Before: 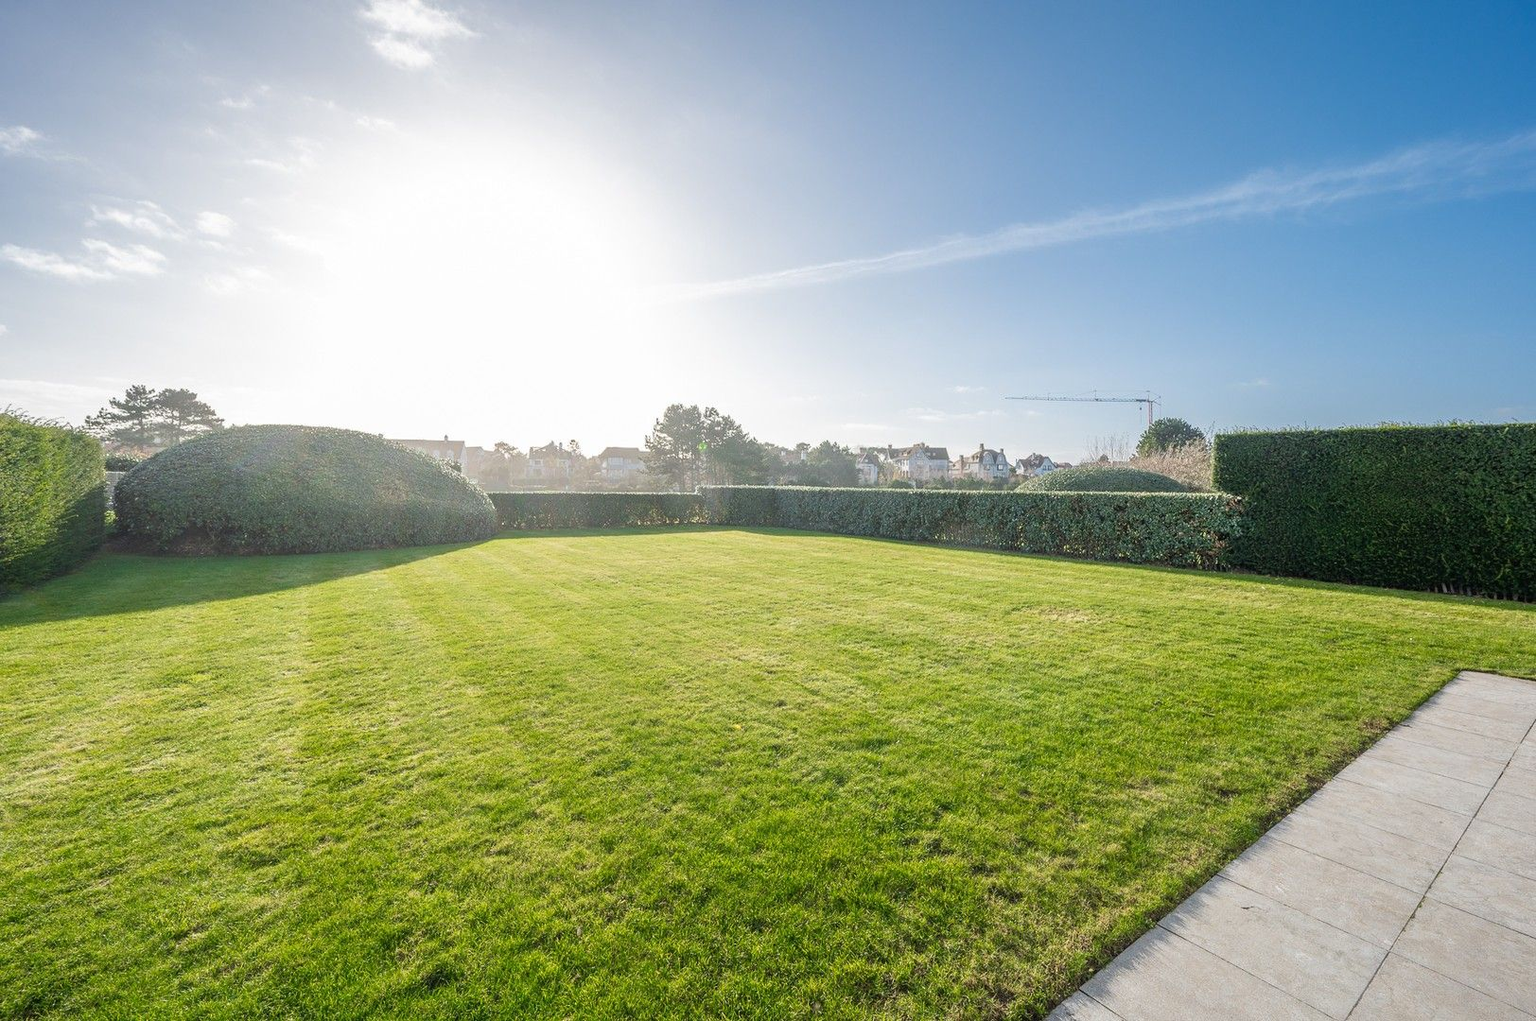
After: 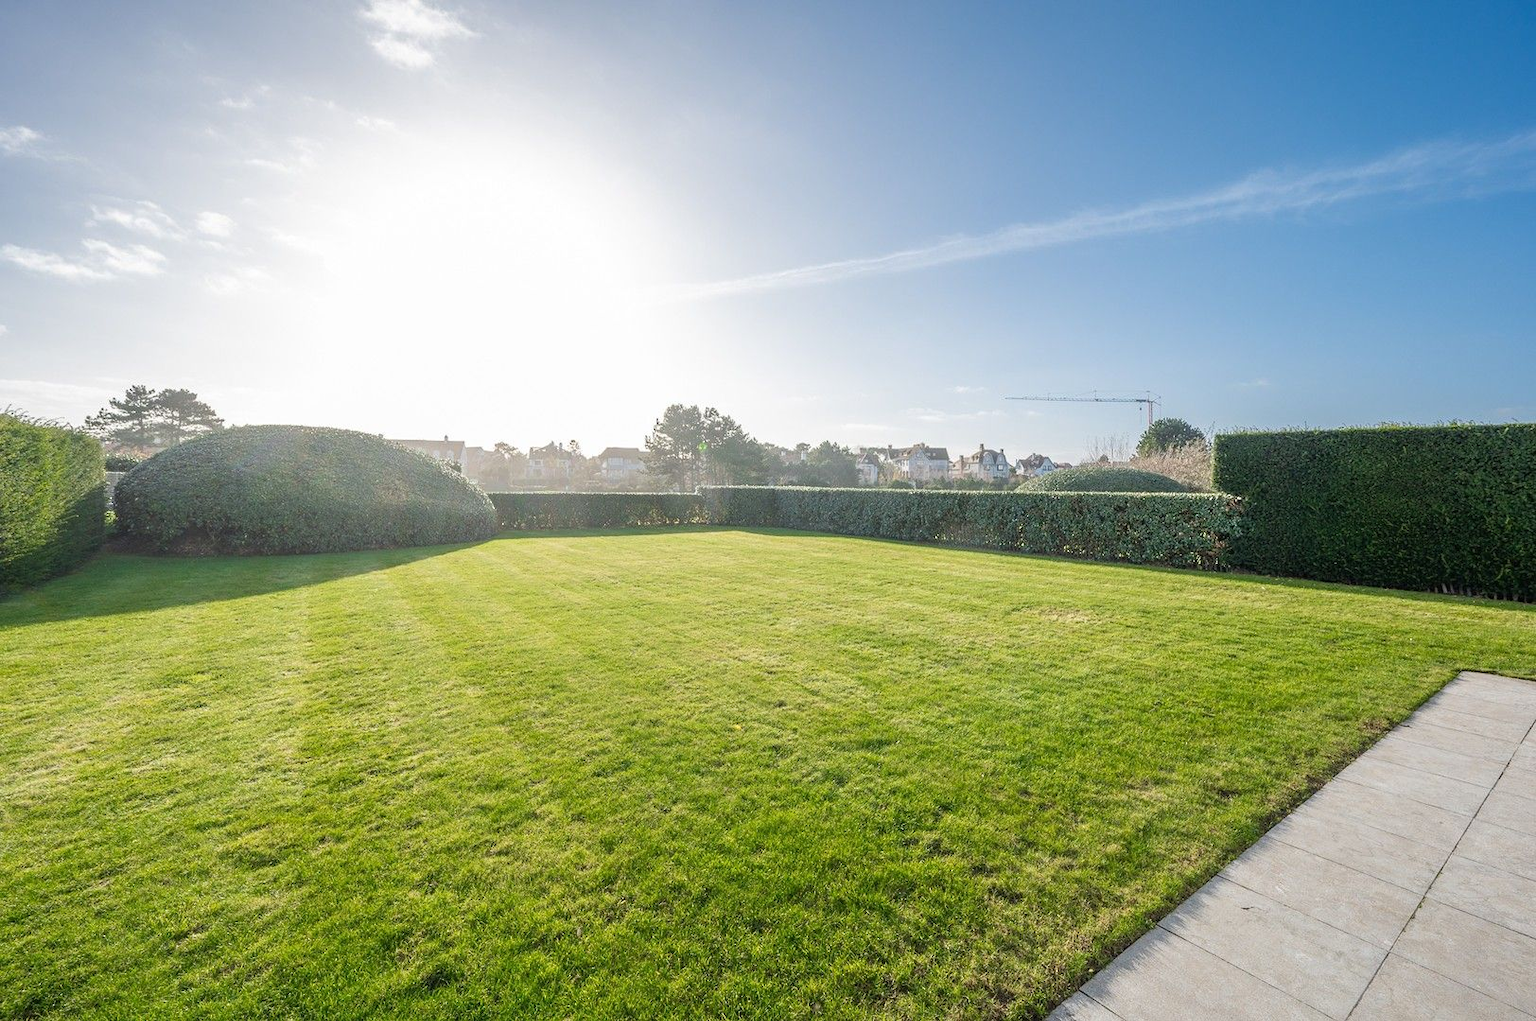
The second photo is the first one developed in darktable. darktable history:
sharpen: radius 5.367, amount 0.309, threshold 26.797
